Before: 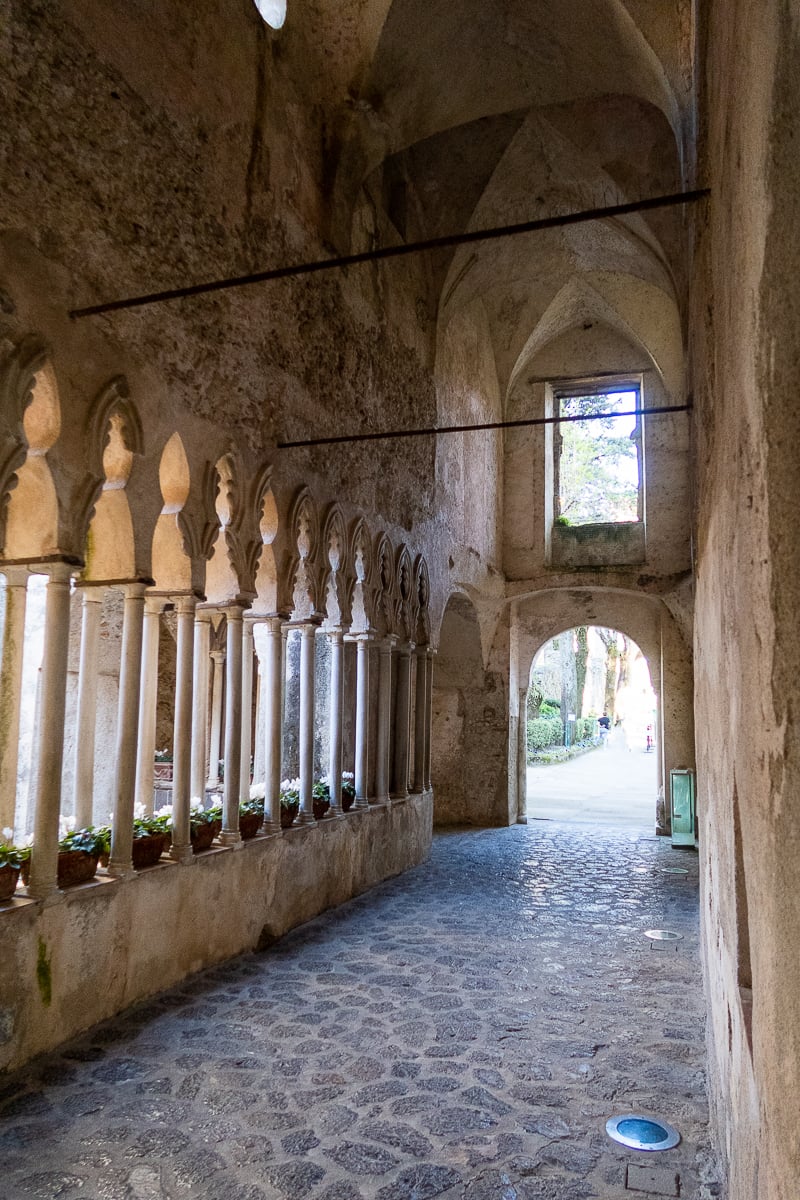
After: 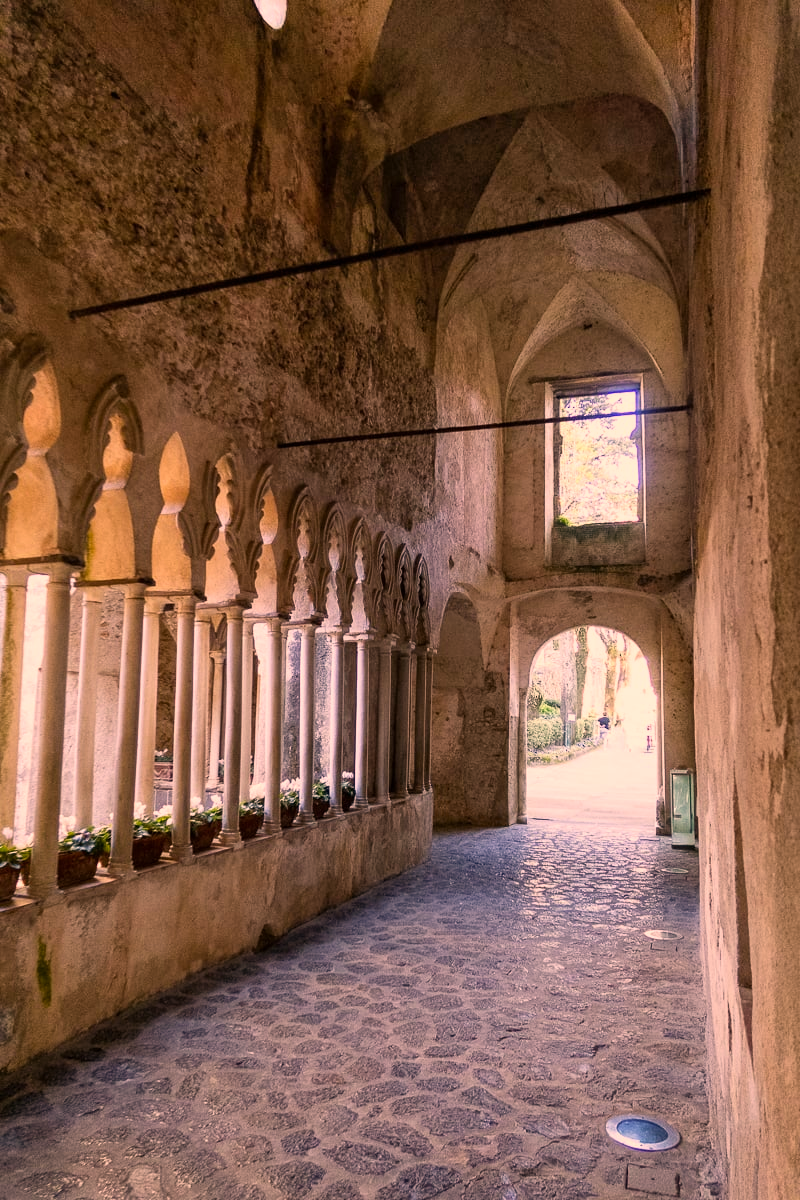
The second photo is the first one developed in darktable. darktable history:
color correction: highlights a* 22.64, highlights b* 22.15
shadows and highlights: highlights color adjustment 55.74%, low approximation 0.01, soften with gaussian
